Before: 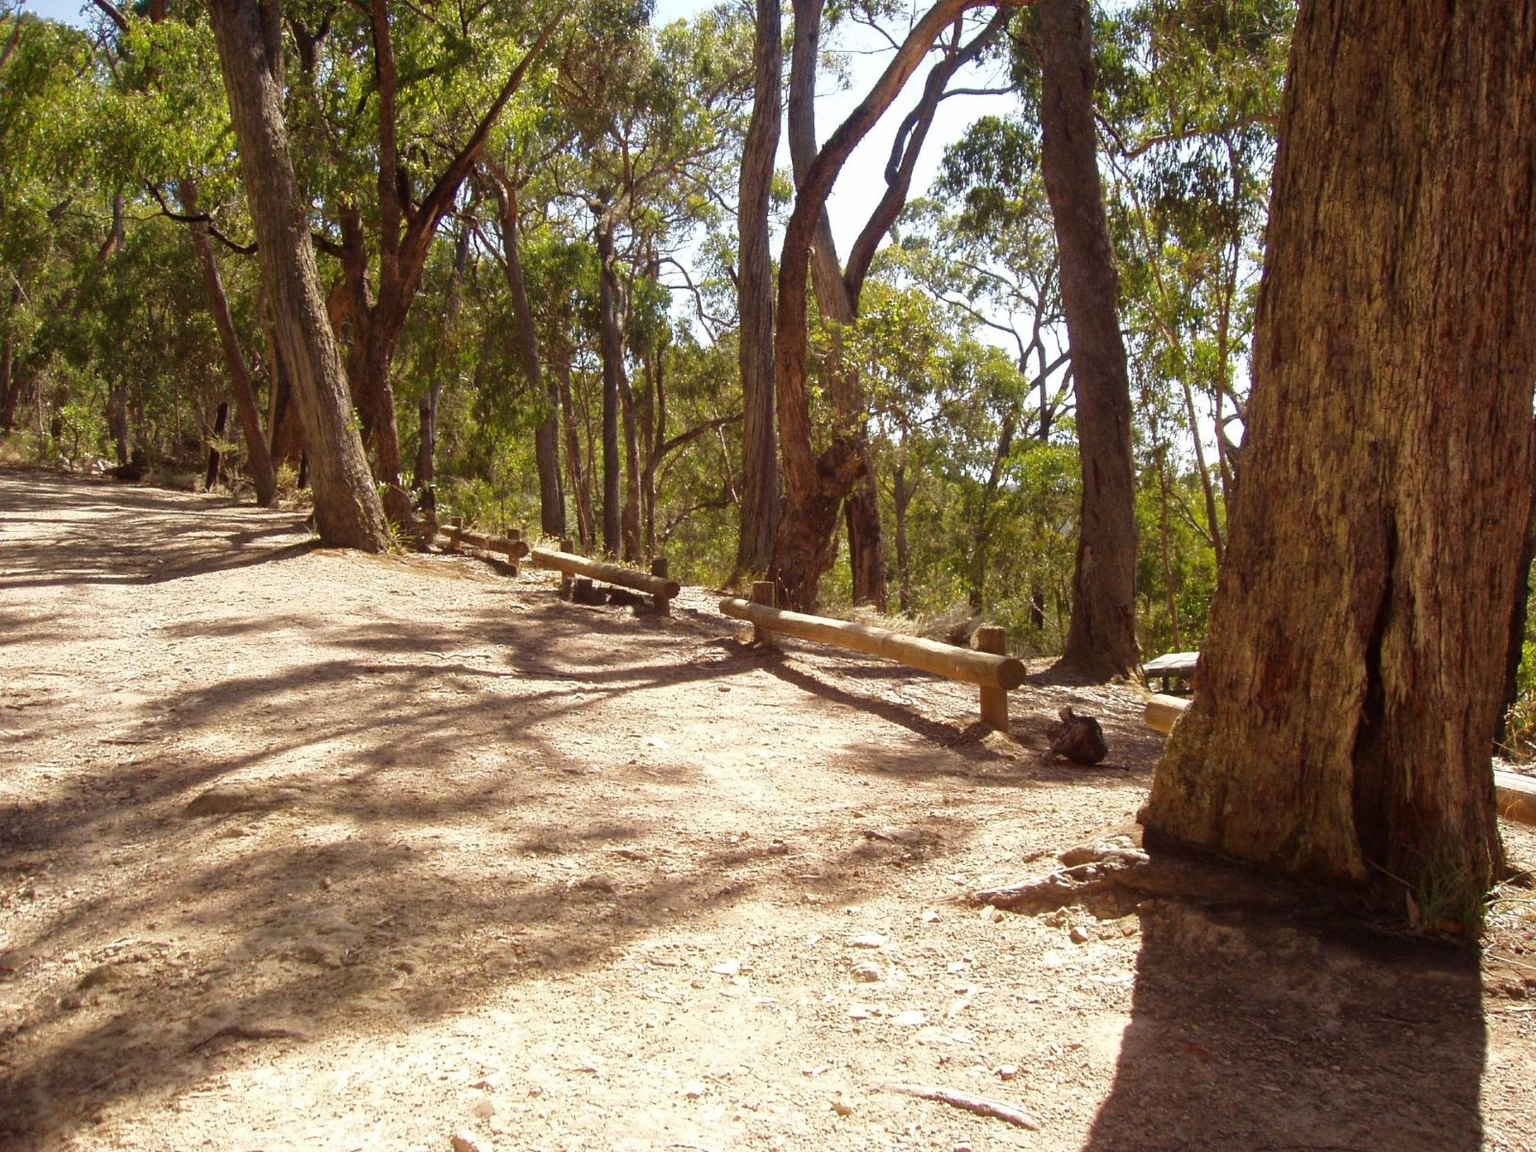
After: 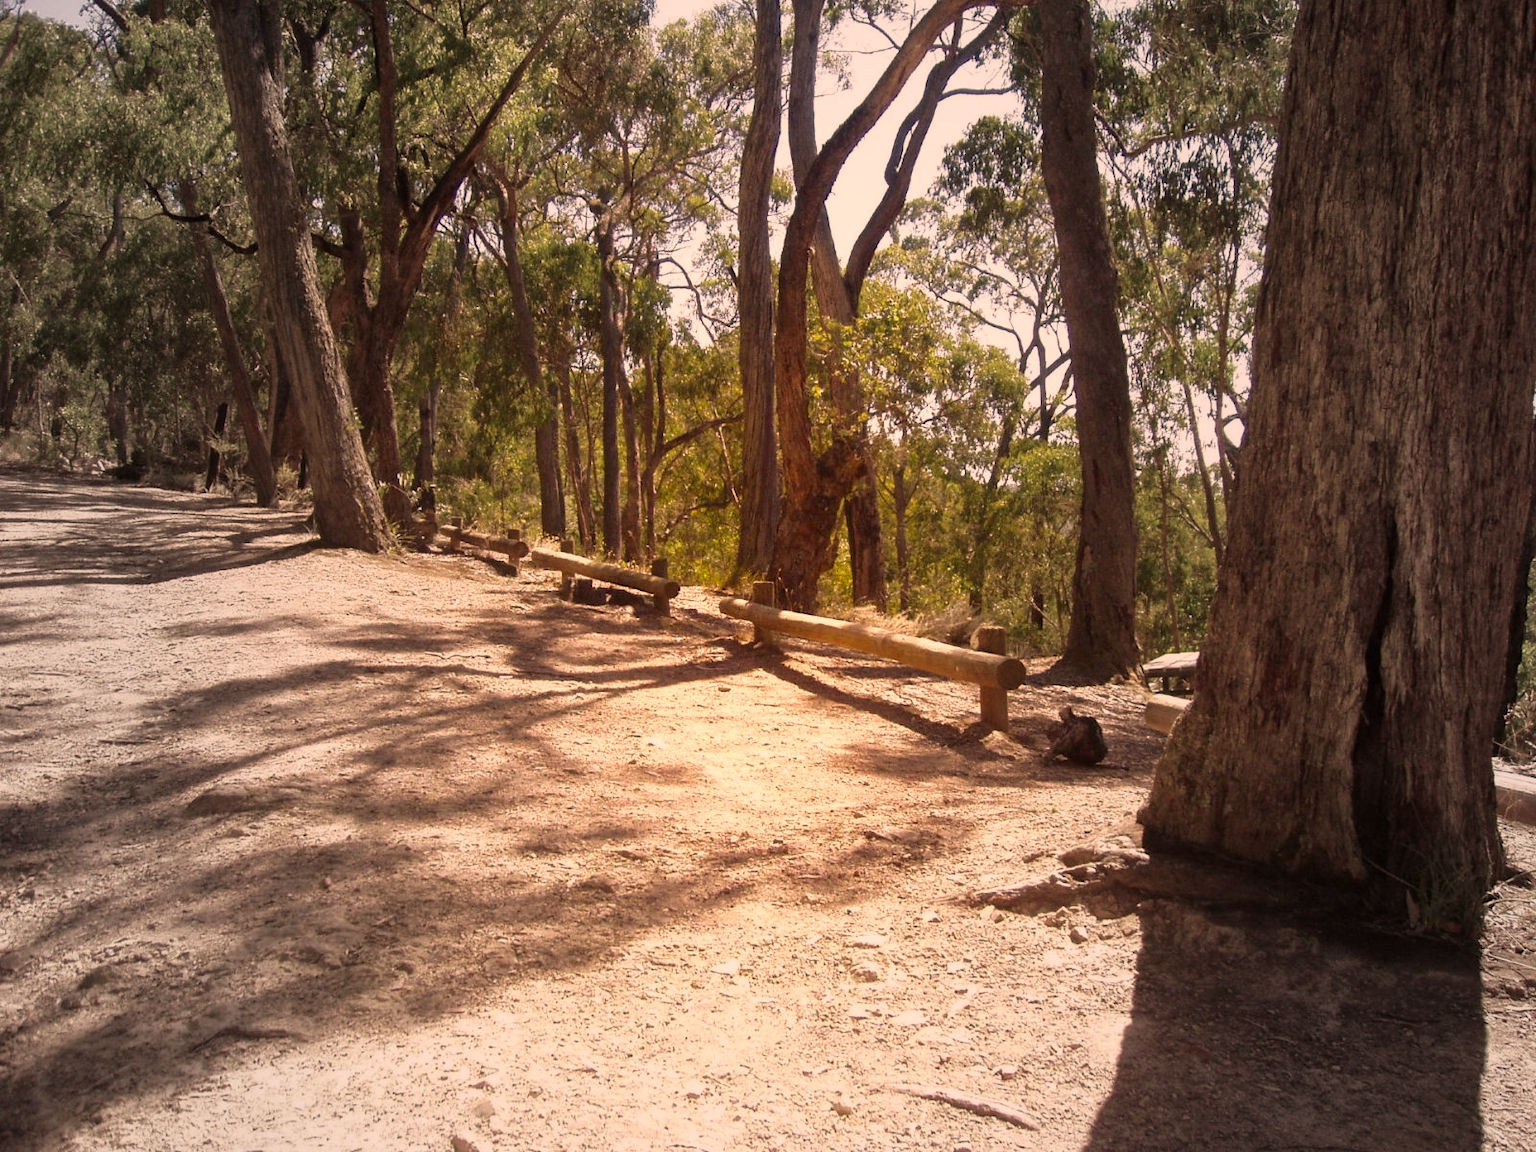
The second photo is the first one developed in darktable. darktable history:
color correction: highlights a* 21.88, highlights b* 21.94
vignetting: fall-off start 15.97%, fall-off radius 99.12%, brightness -0.264, width/height ratio 0.722
